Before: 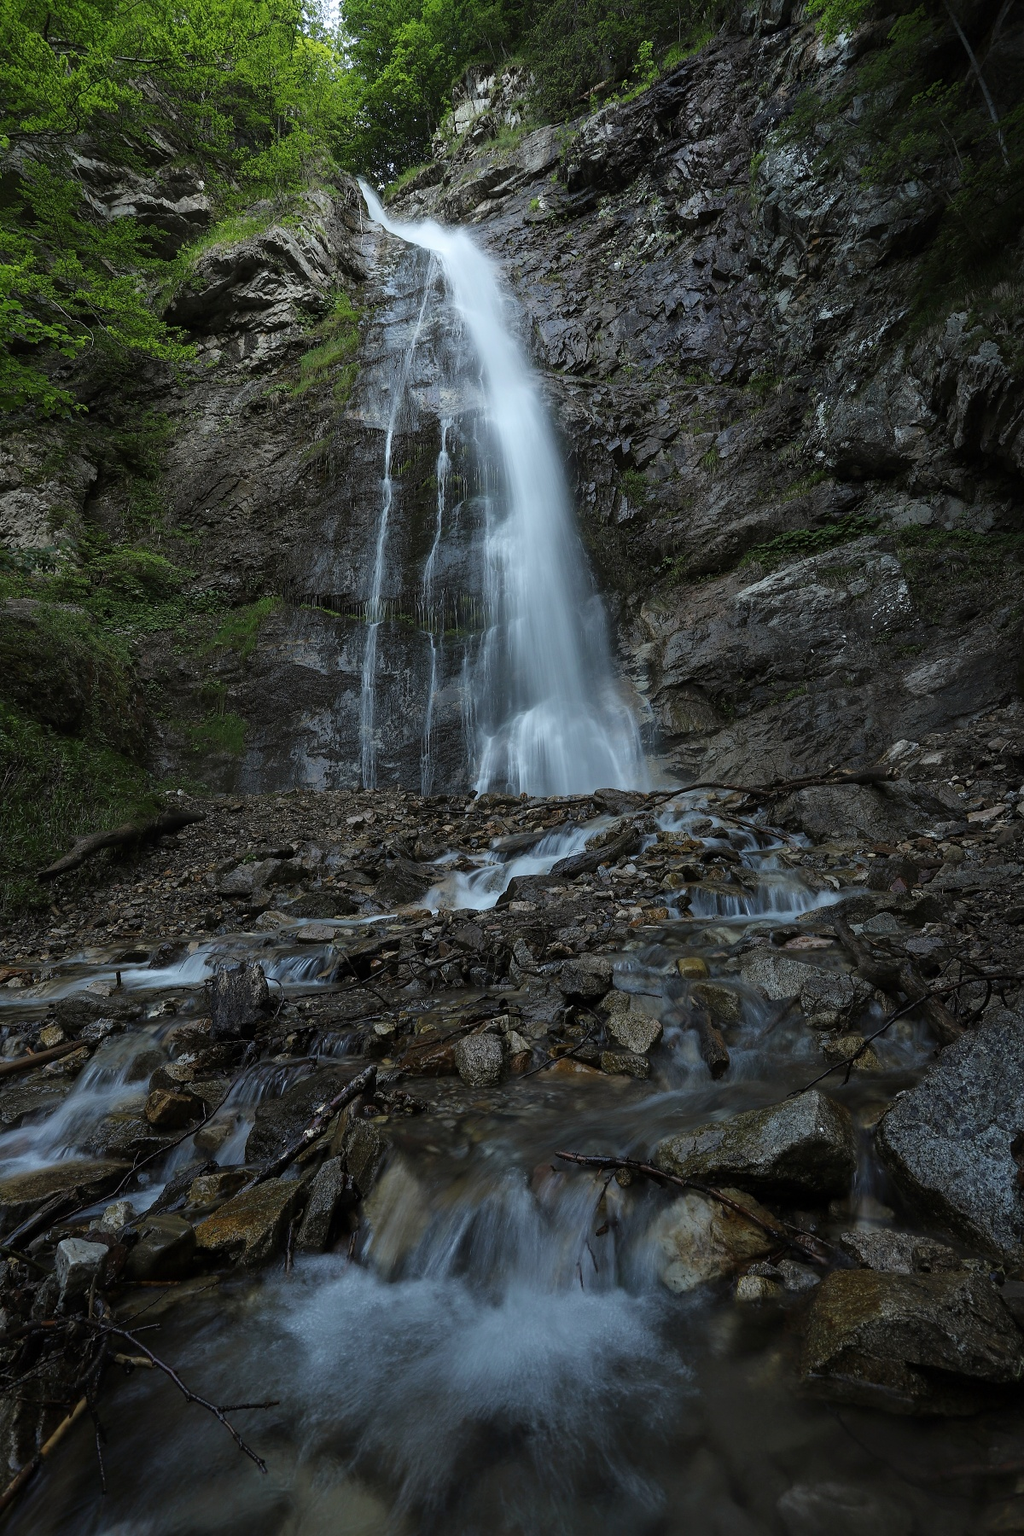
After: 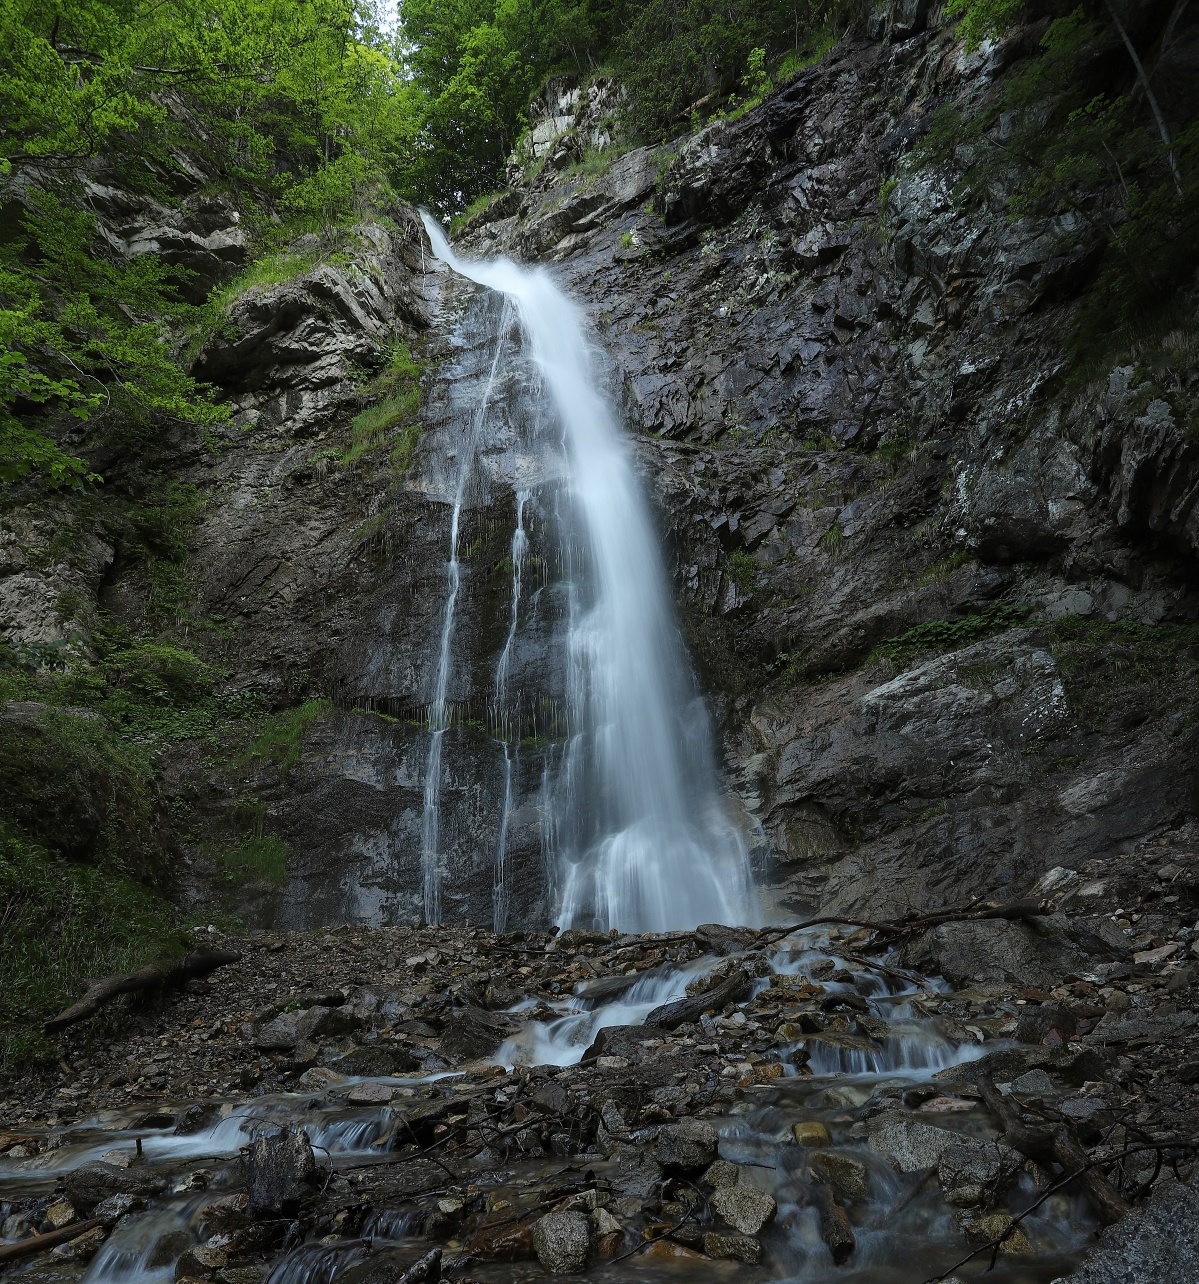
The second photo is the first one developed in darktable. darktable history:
crop: right 0.001%, bottom 28.615%
